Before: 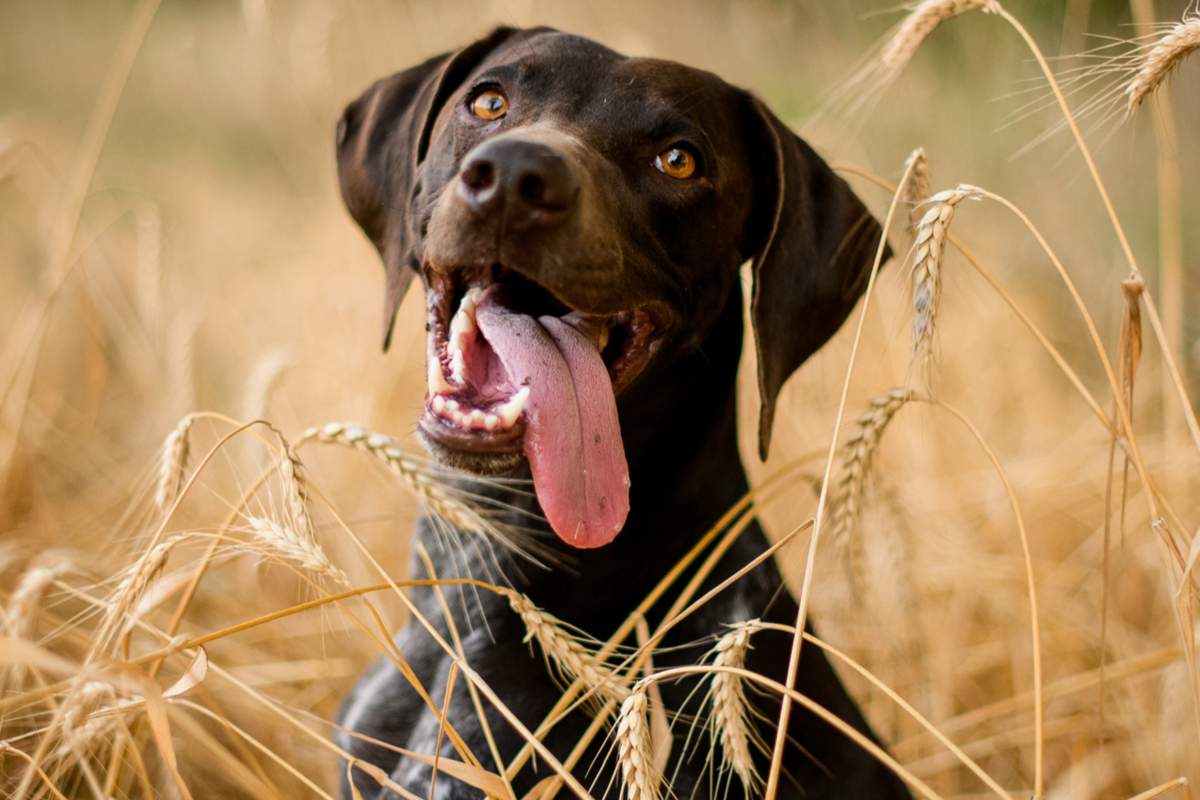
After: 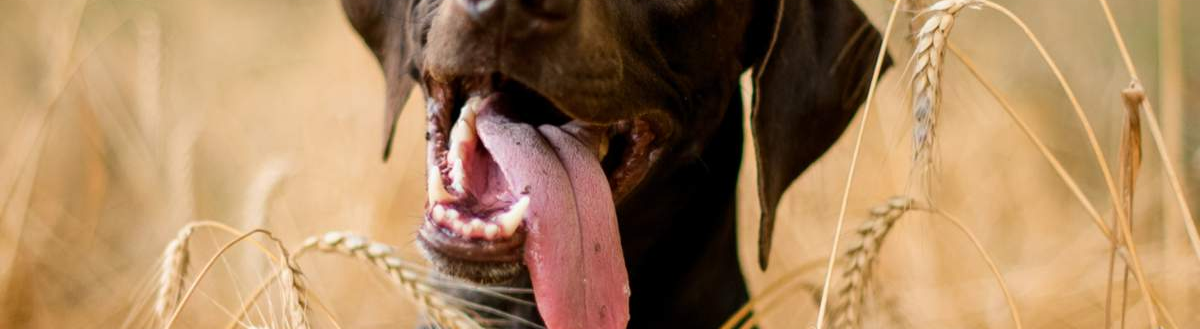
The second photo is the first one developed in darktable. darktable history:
crop and rotate: top 23.894%, bottom 34.875%
